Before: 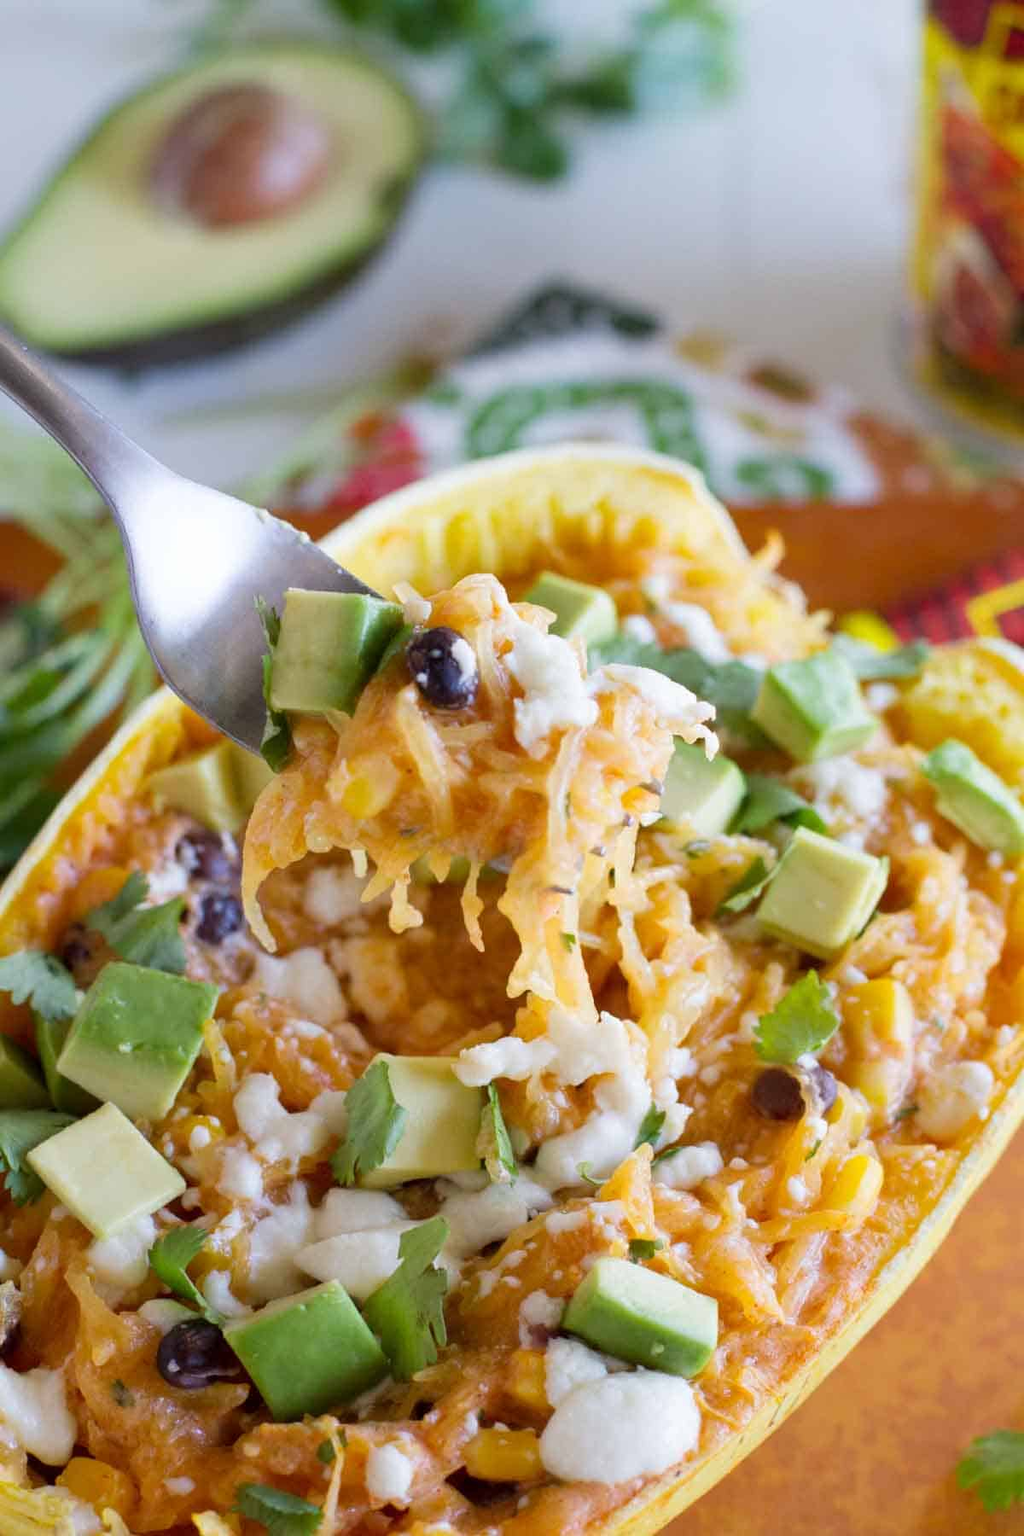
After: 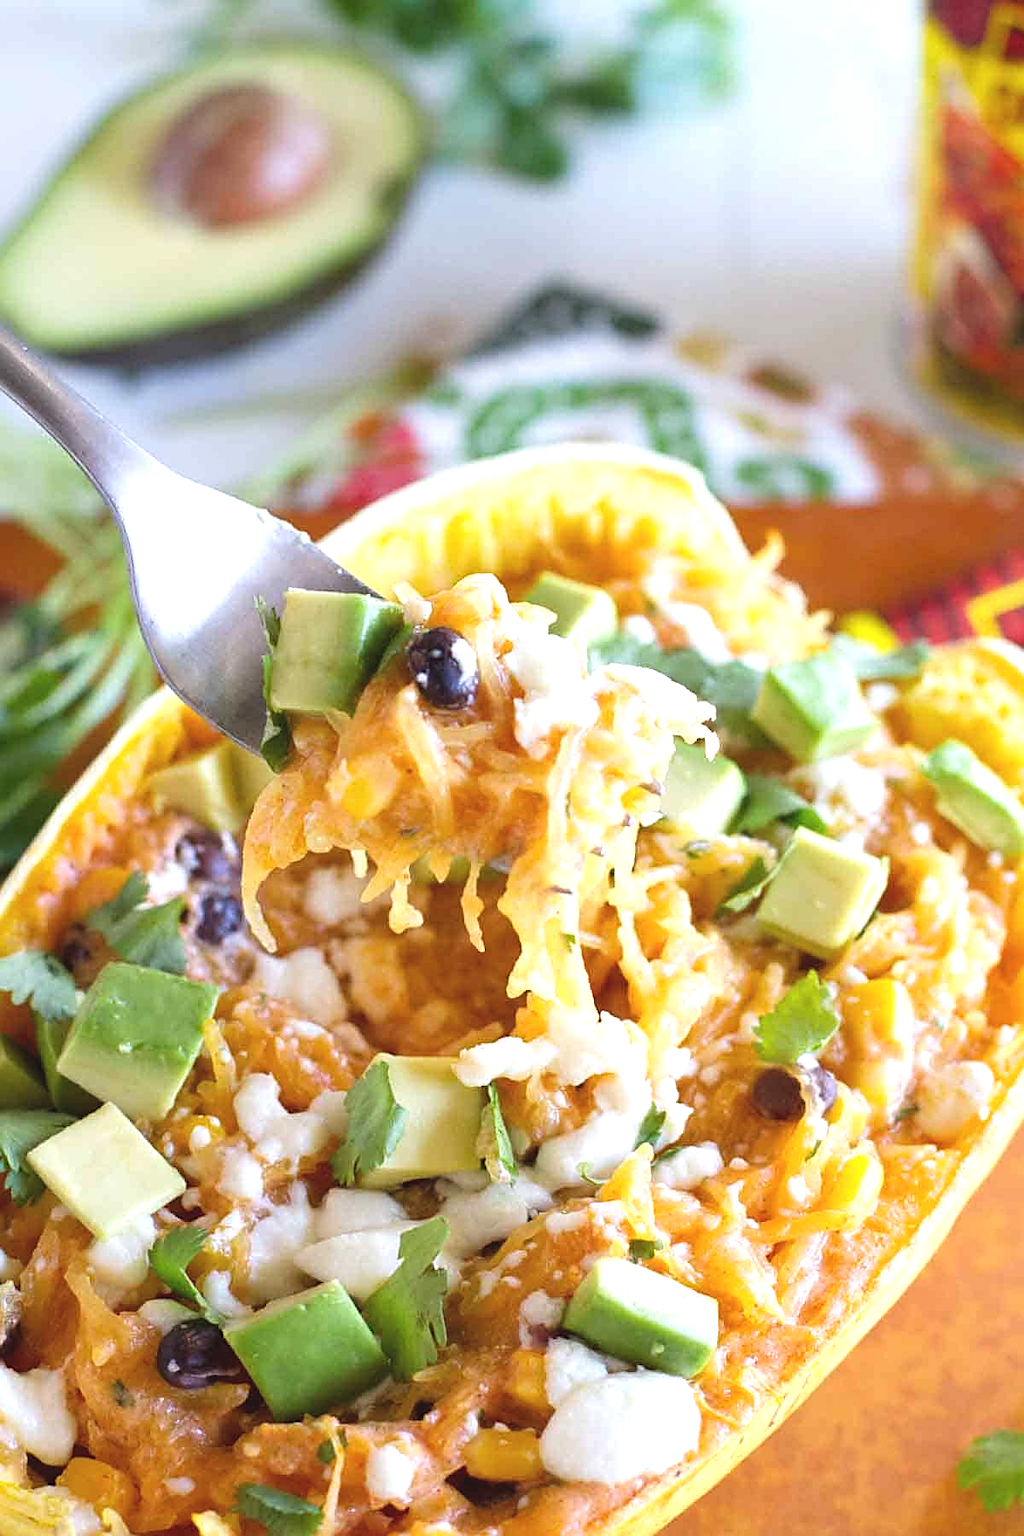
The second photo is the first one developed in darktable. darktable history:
sharpen: on, module defaults
exposure: black level correction -0.005, exposure 0.622 EV, compensate highlight preservation false
